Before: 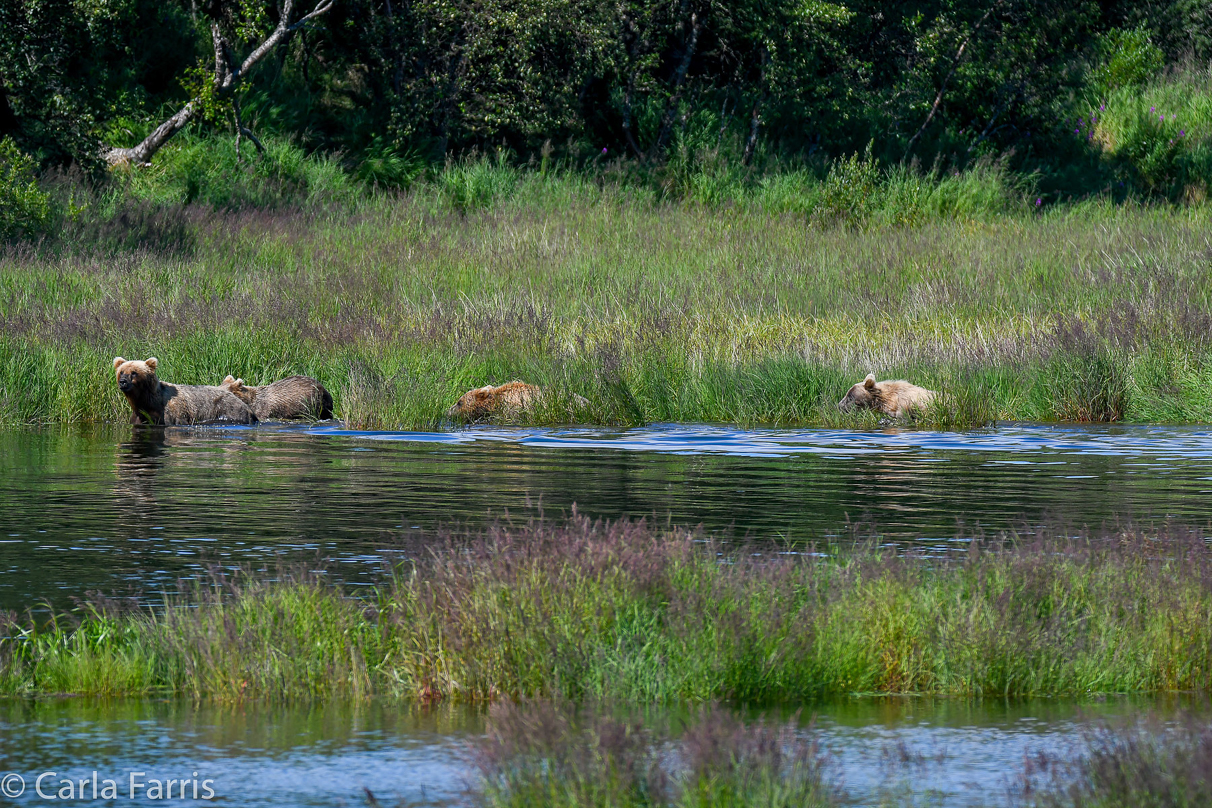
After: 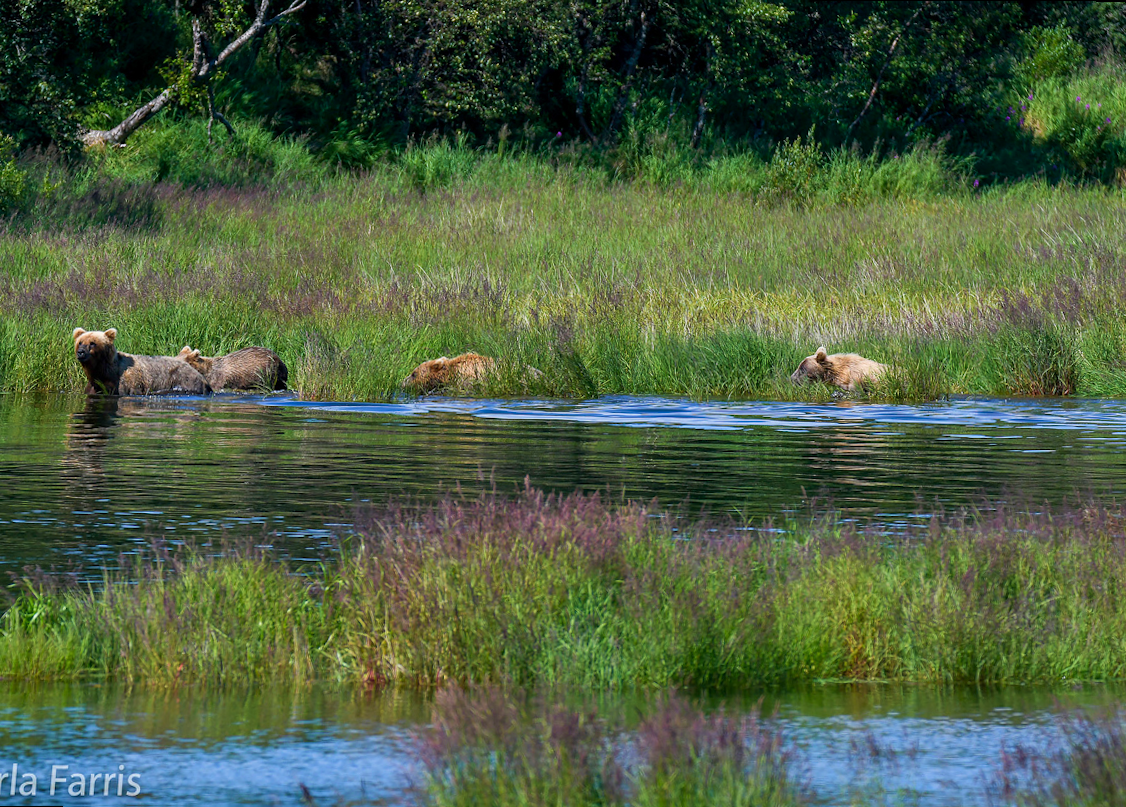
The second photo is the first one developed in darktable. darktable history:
rotate and perspective: rotation 0.215°, lens shift (vertical) -0.139, crop left 0.069, crop right 0.939, crop top 0.002, crop bottom 0.996
velvia: strength 45%
